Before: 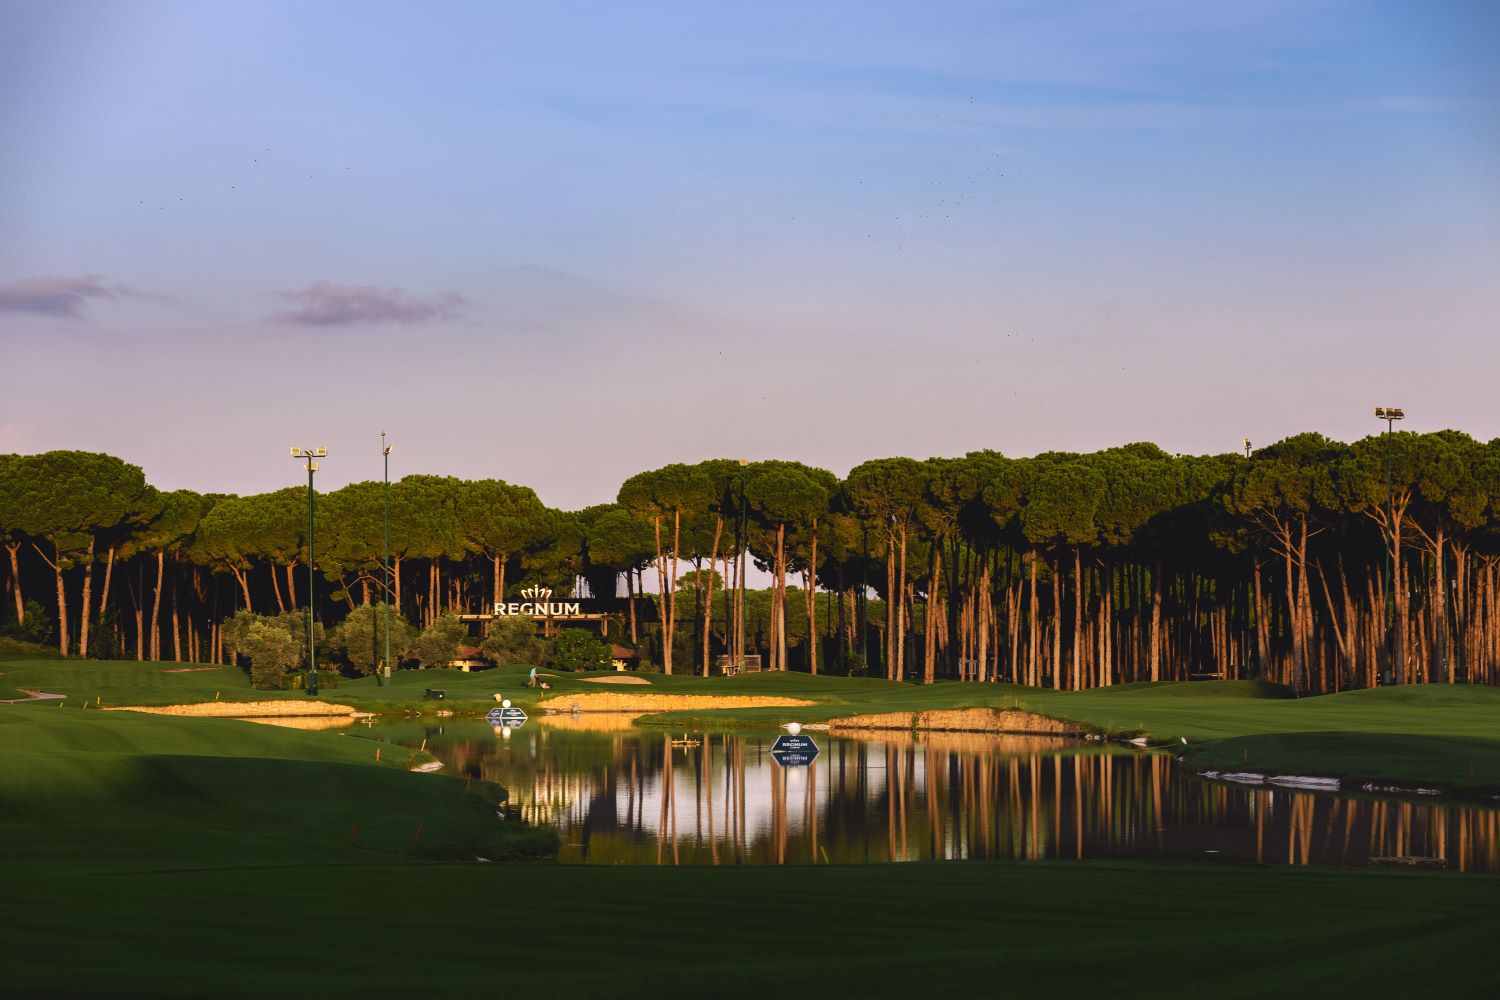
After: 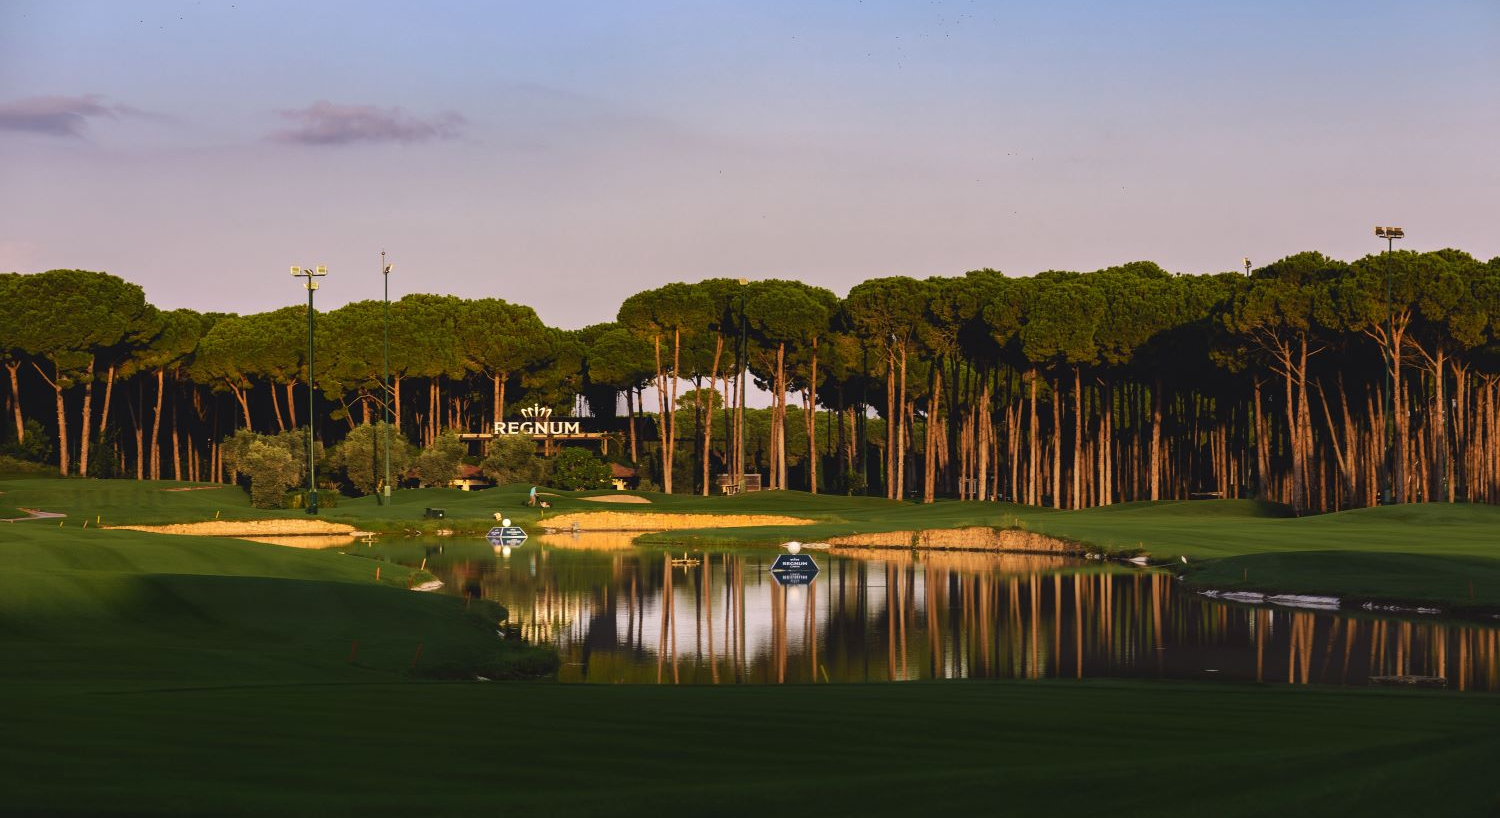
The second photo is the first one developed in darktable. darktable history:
crop and rotate: top 18.136%
tone equalizer: edges refinement/feathering 500, mask exposure compensation -1.57 EV, preserve details no
